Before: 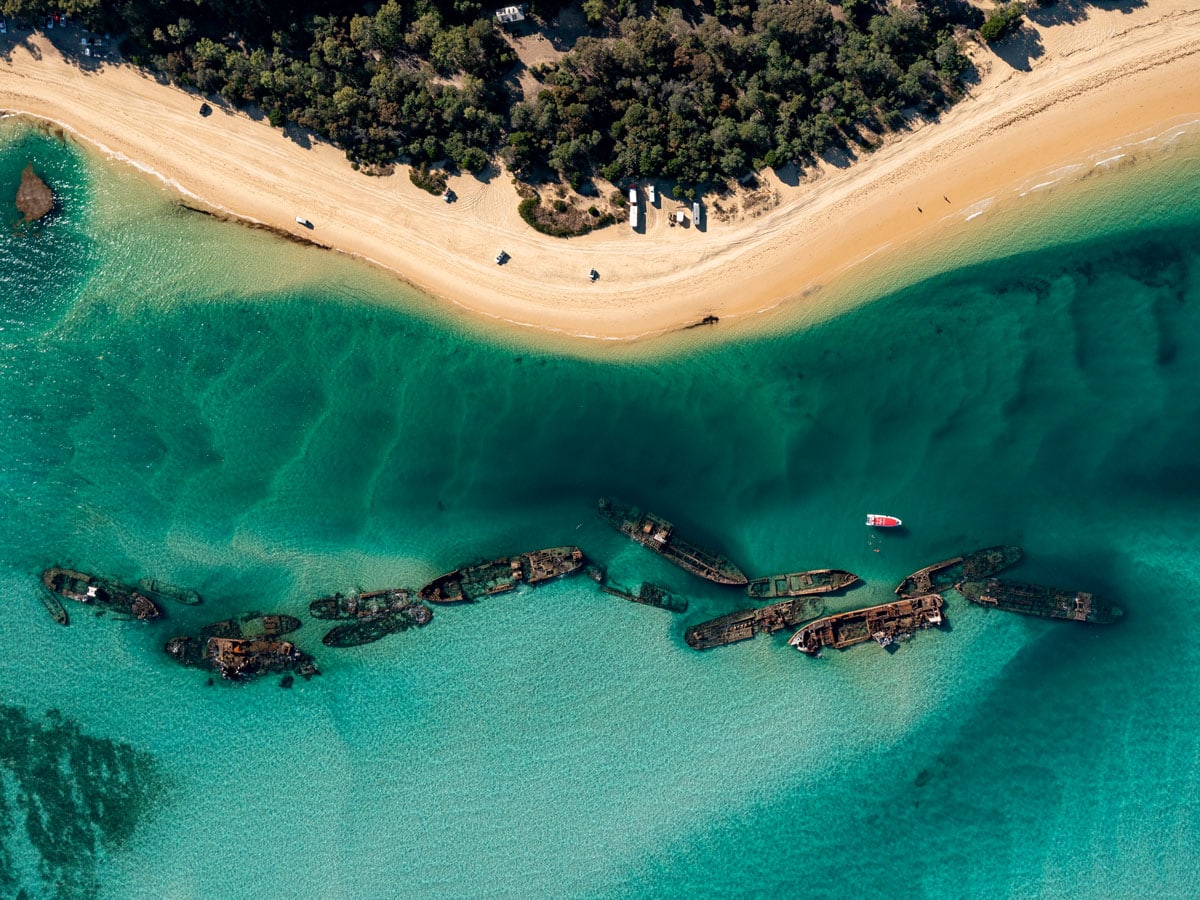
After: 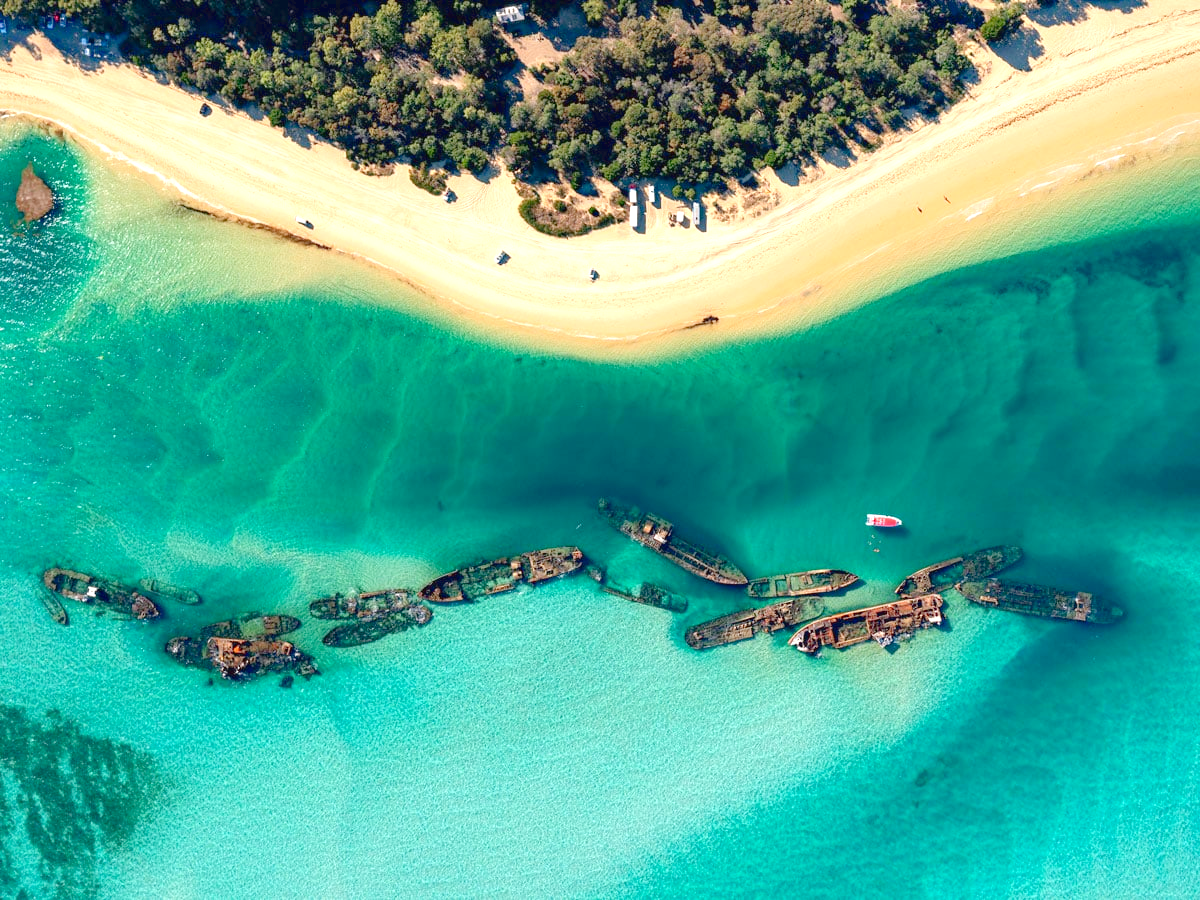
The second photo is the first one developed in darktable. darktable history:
exposure: black level correction 0, exposure 0.5 EV, compensate highlight preservation false
levels: levels [0, 0.397, 0.955]
